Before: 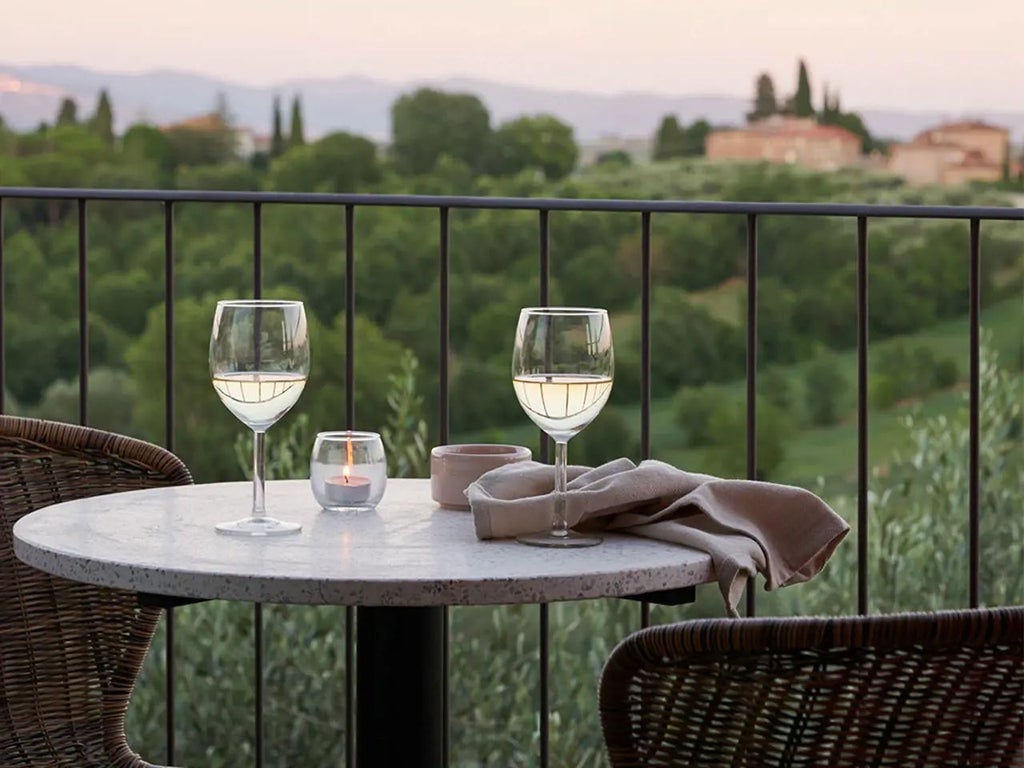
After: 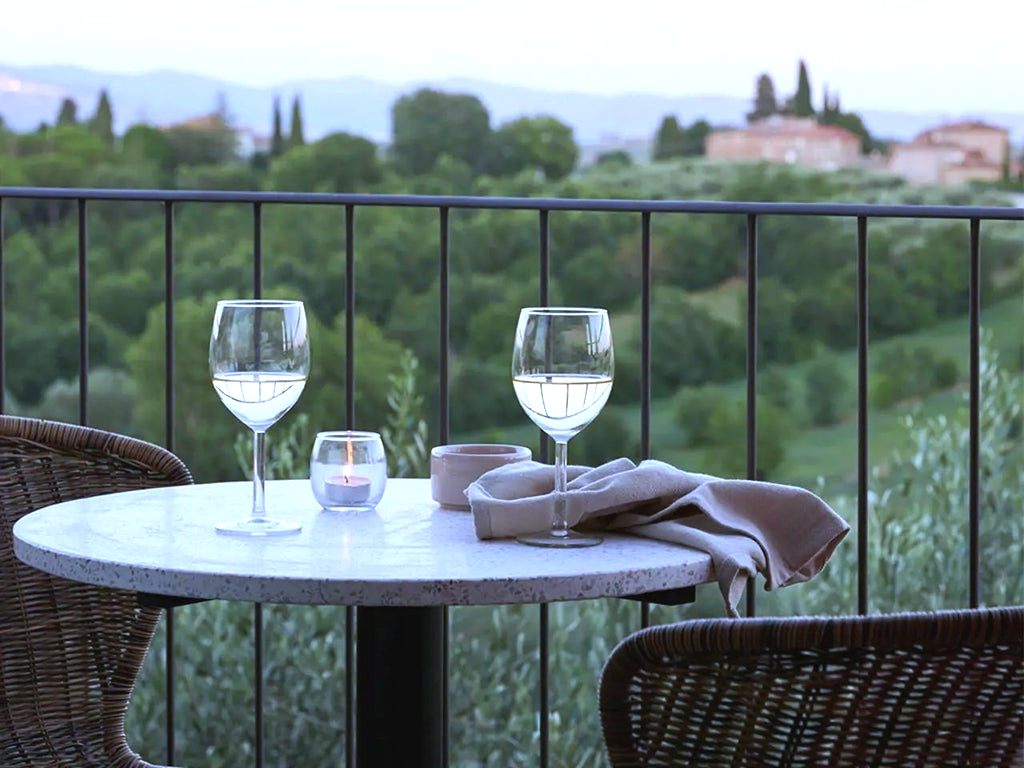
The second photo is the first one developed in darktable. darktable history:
white balance: red 0.871, blue 1.249
exposure: black level correction -0.002, exposure 0.54 EV, compensate highlight preservation false
